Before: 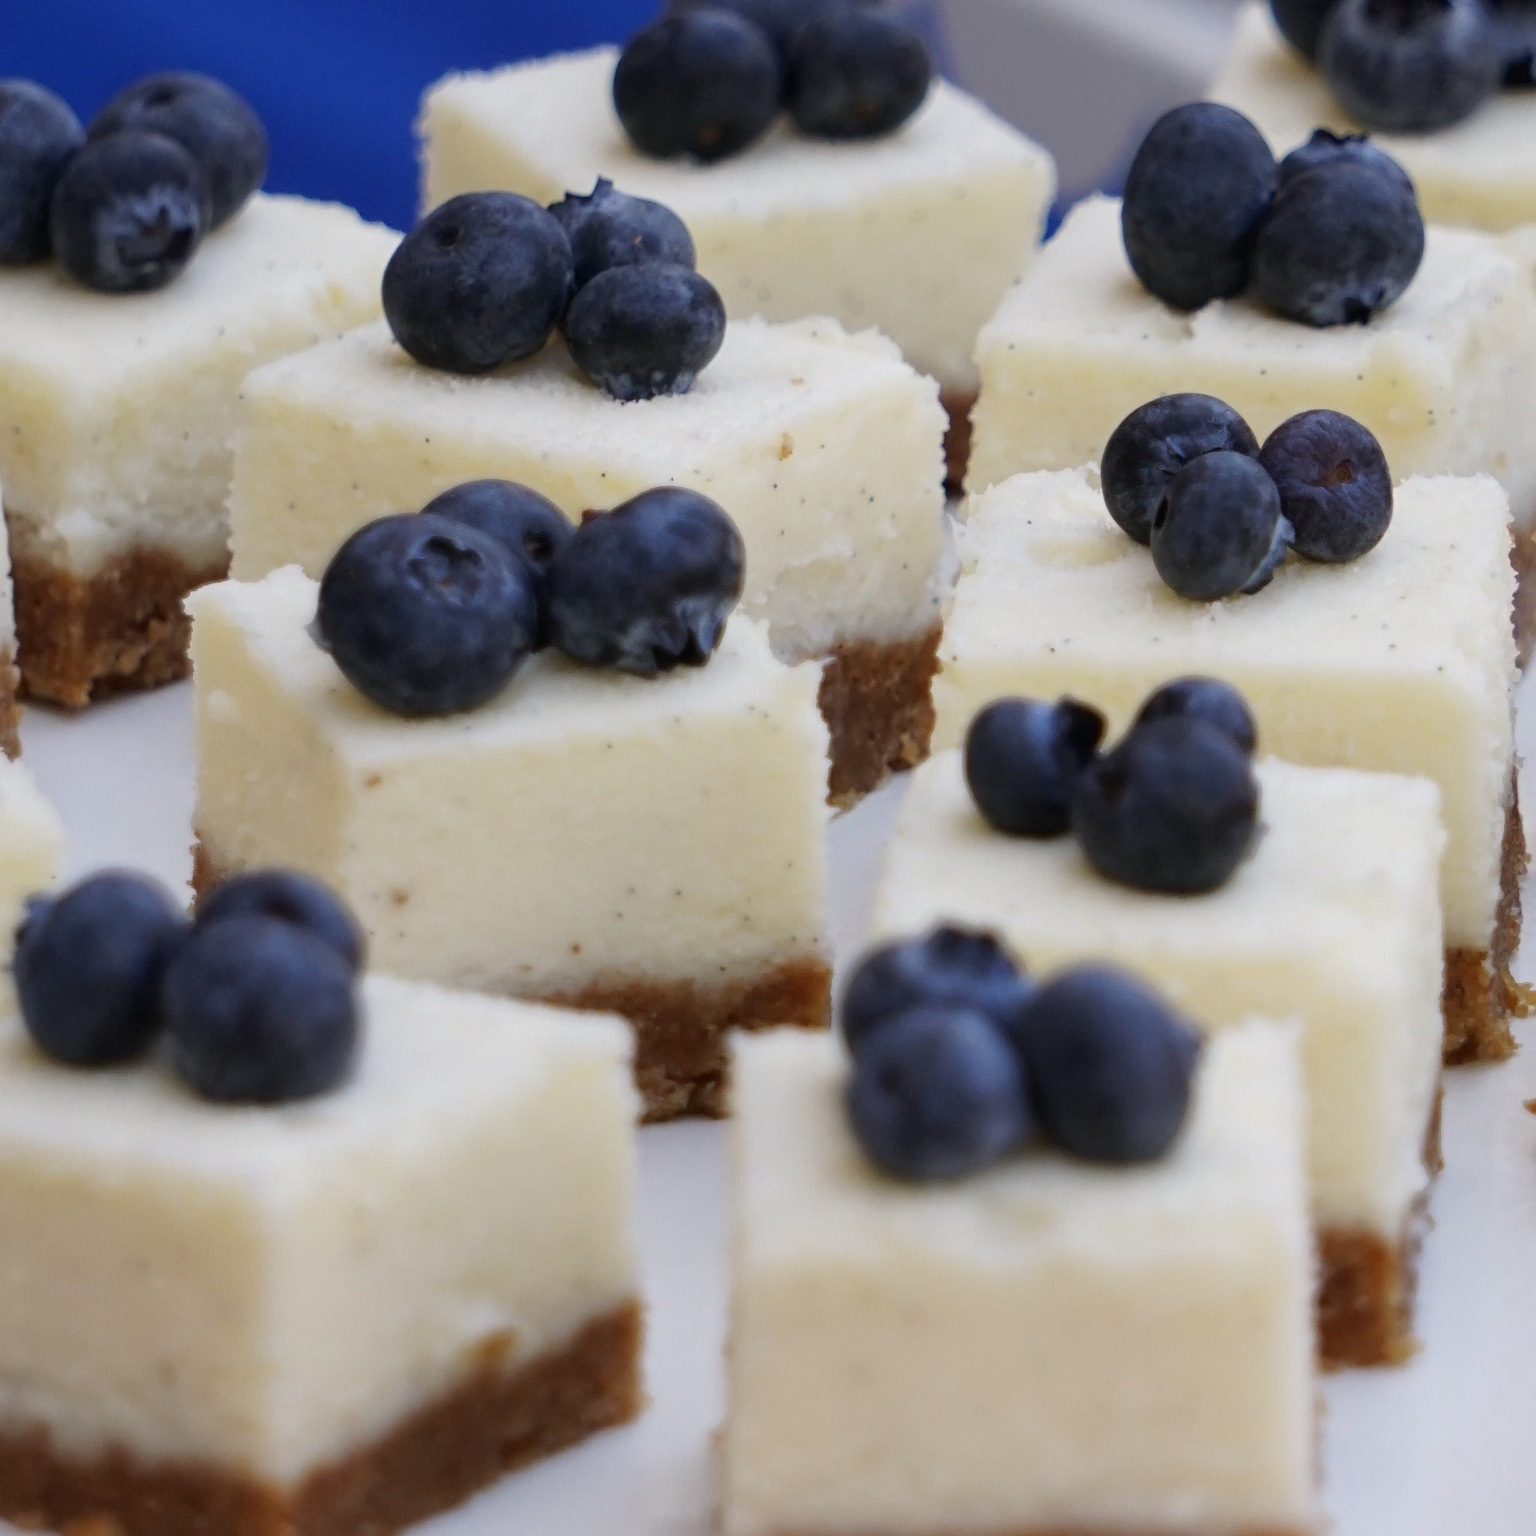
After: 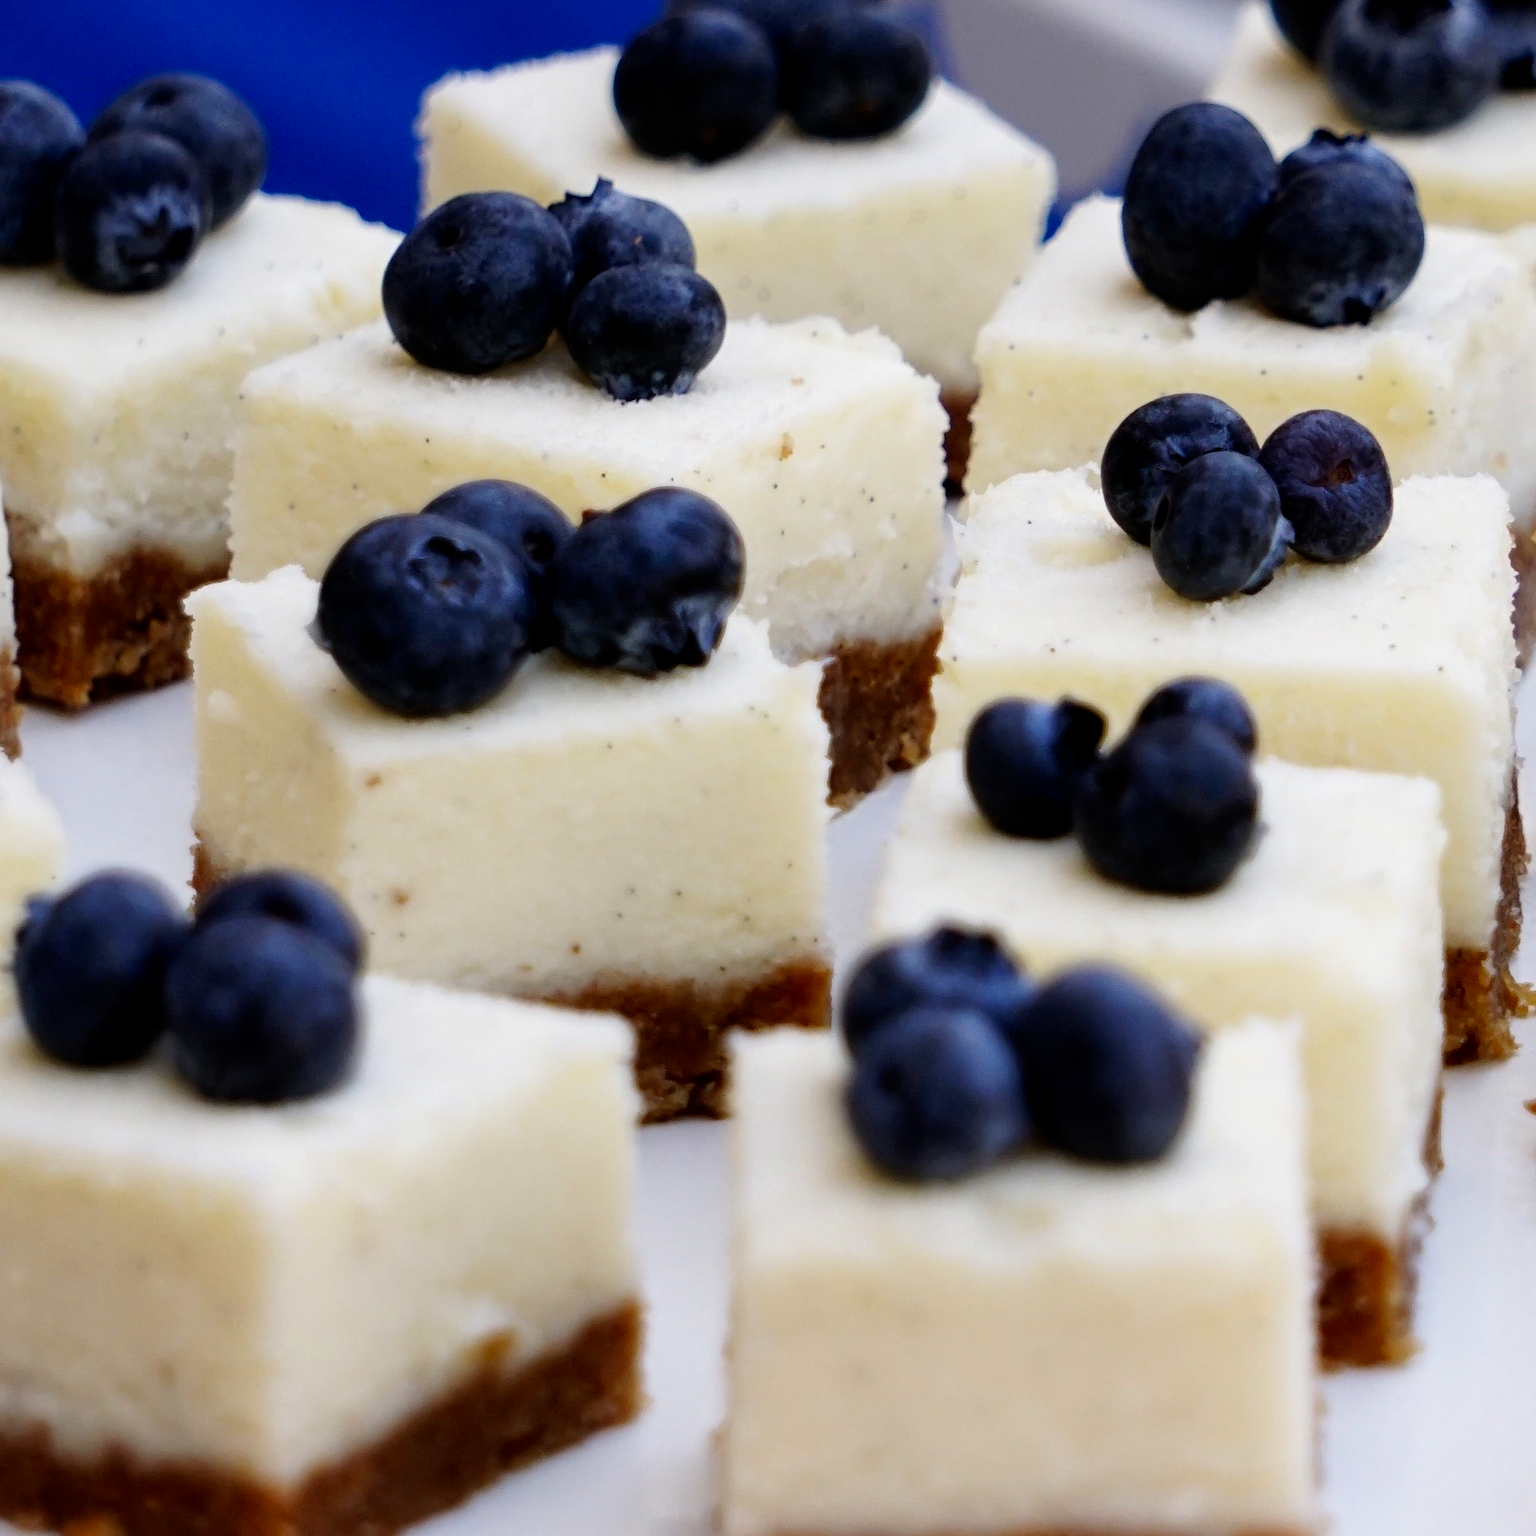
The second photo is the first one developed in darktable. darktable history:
filmic rgb: black relative exposure -8.7 EV, white relative exposure 2.7 EV, threshold 3 EV, target black luminance 0%, hardness 6.25, latitude 76.53%, contrast 1.326, shadows ↔ highlights balance -0.349%, preserve chrominance no, color science v4 (2020), enable highlight reconstruction true
